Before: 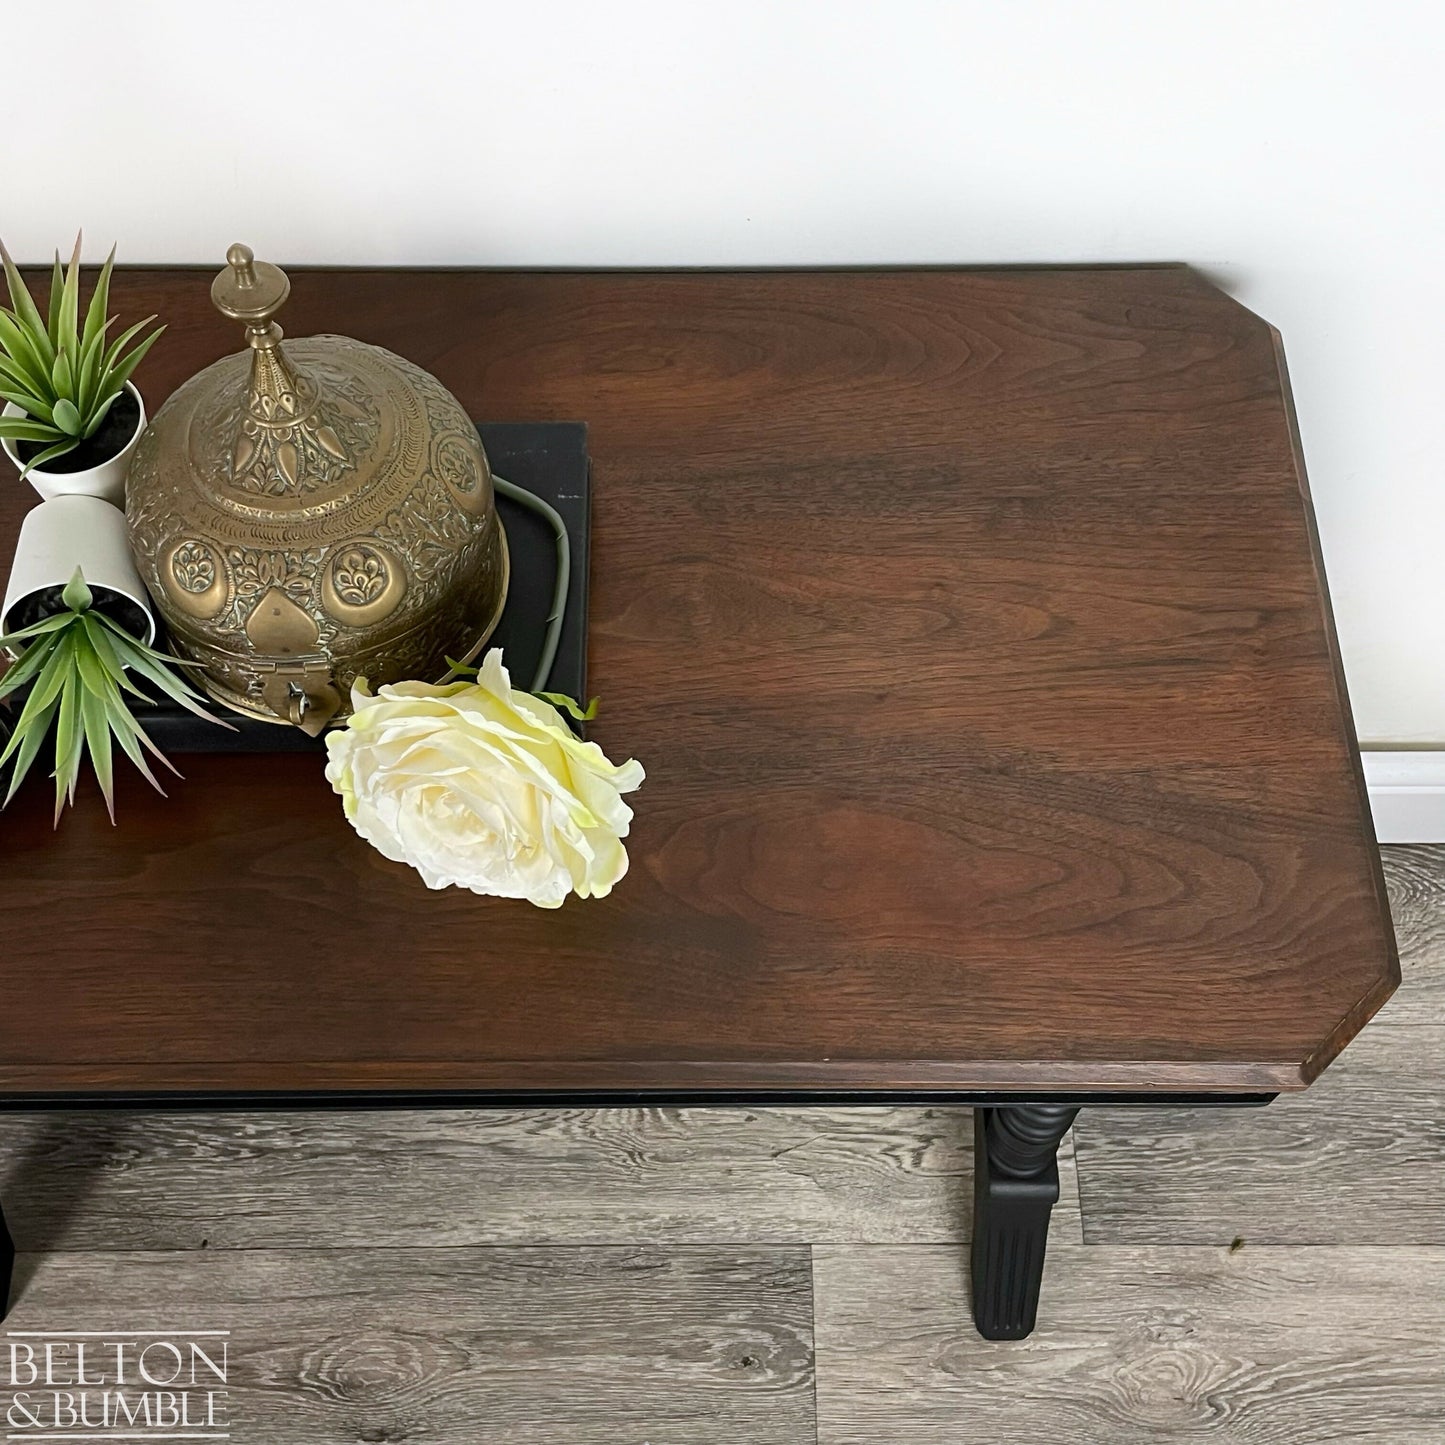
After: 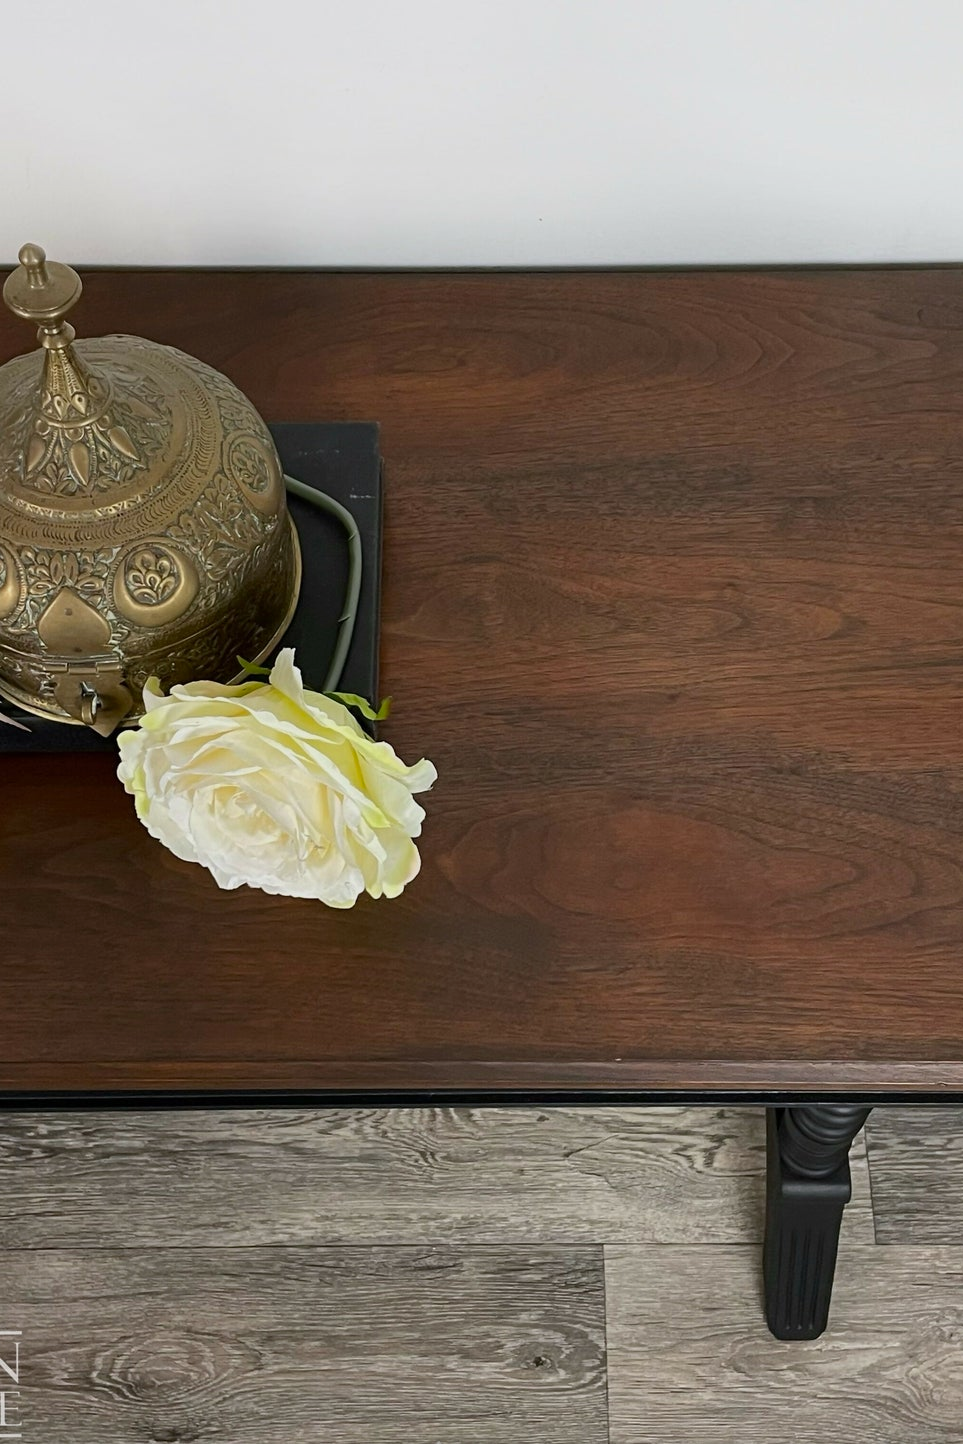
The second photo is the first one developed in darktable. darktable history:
shadows and highlights: radius 121.13, shadows 21.4, white point adjustment -9.72, highlights -14.39, soften with gaussian
crop and rotate: left 14.436%, right 18.898%
